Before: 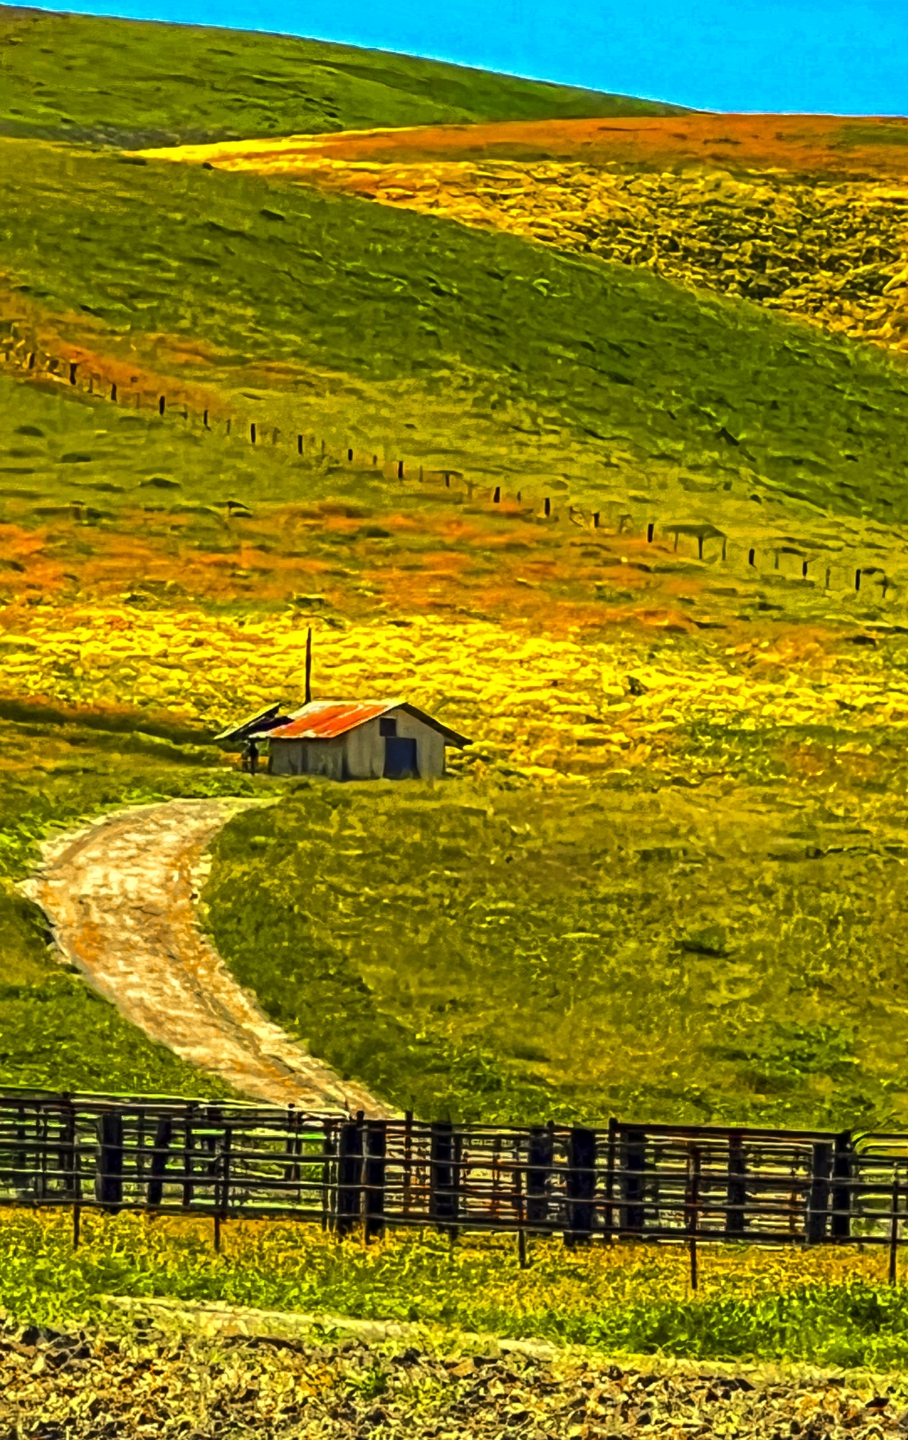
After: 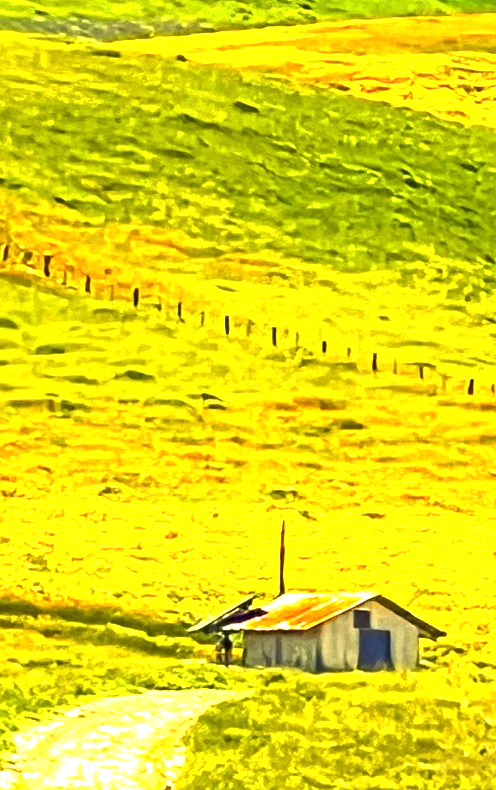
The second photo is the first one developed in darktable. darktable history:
crop and rotate: left 3.047%, top 7.509%, right 42.236%, bottom 37.598%
exposure: exposure 2 EV, compensate exposure bias true, compensate highlight preservation false
